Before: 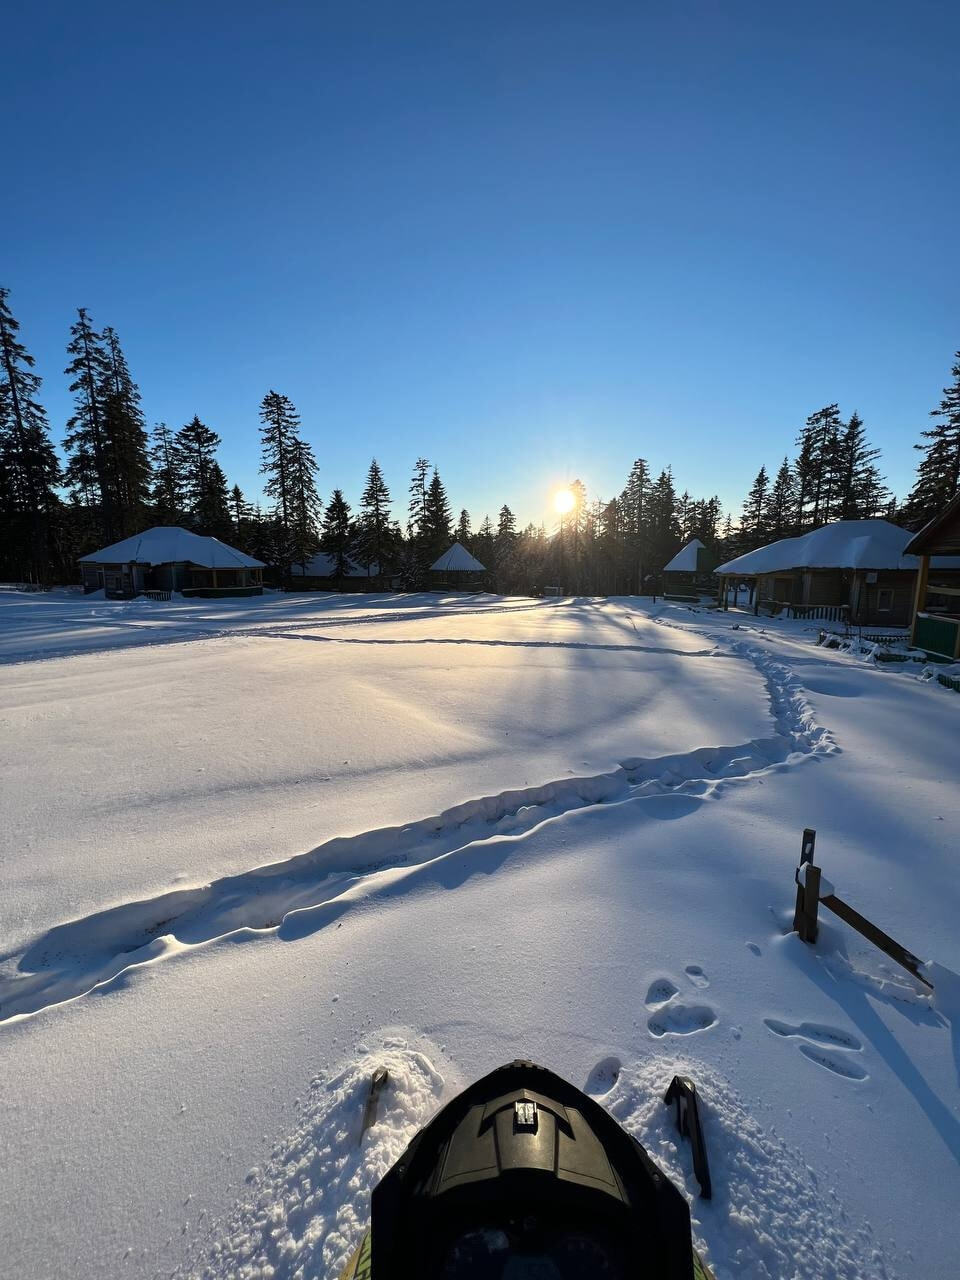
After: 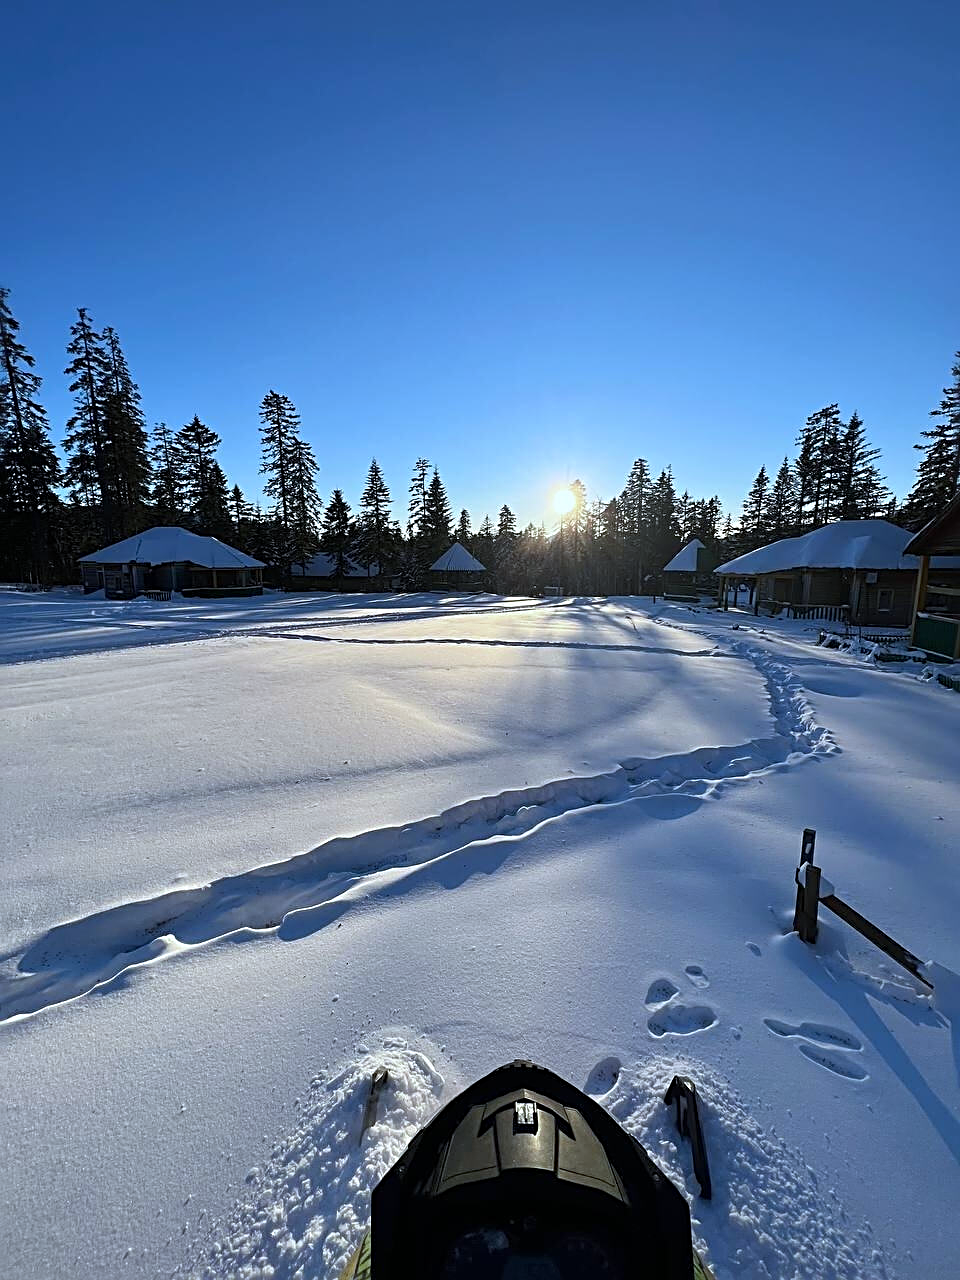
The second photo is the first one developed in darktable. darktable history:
sharpen: radius 2.531, amount 0.628
white balance: red 0.924, blue 1.095
